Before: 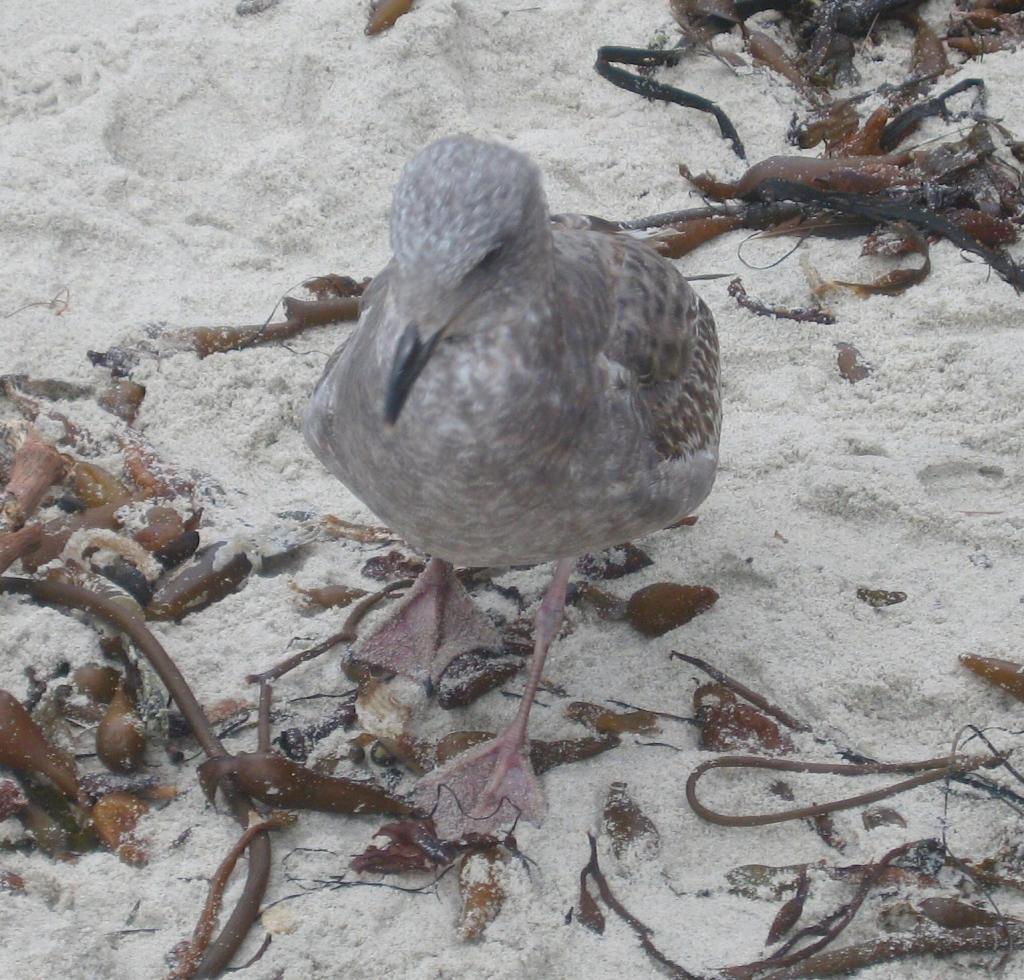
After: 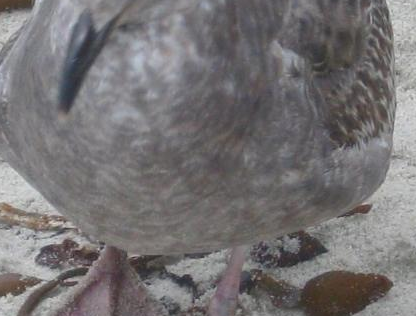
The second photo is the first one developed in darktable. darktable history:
crop: left 31.852%, top 31.935%, right 27.501%, bottom 35.732%
exposure: compensate exposure bias true, compensate highlight preservation false
